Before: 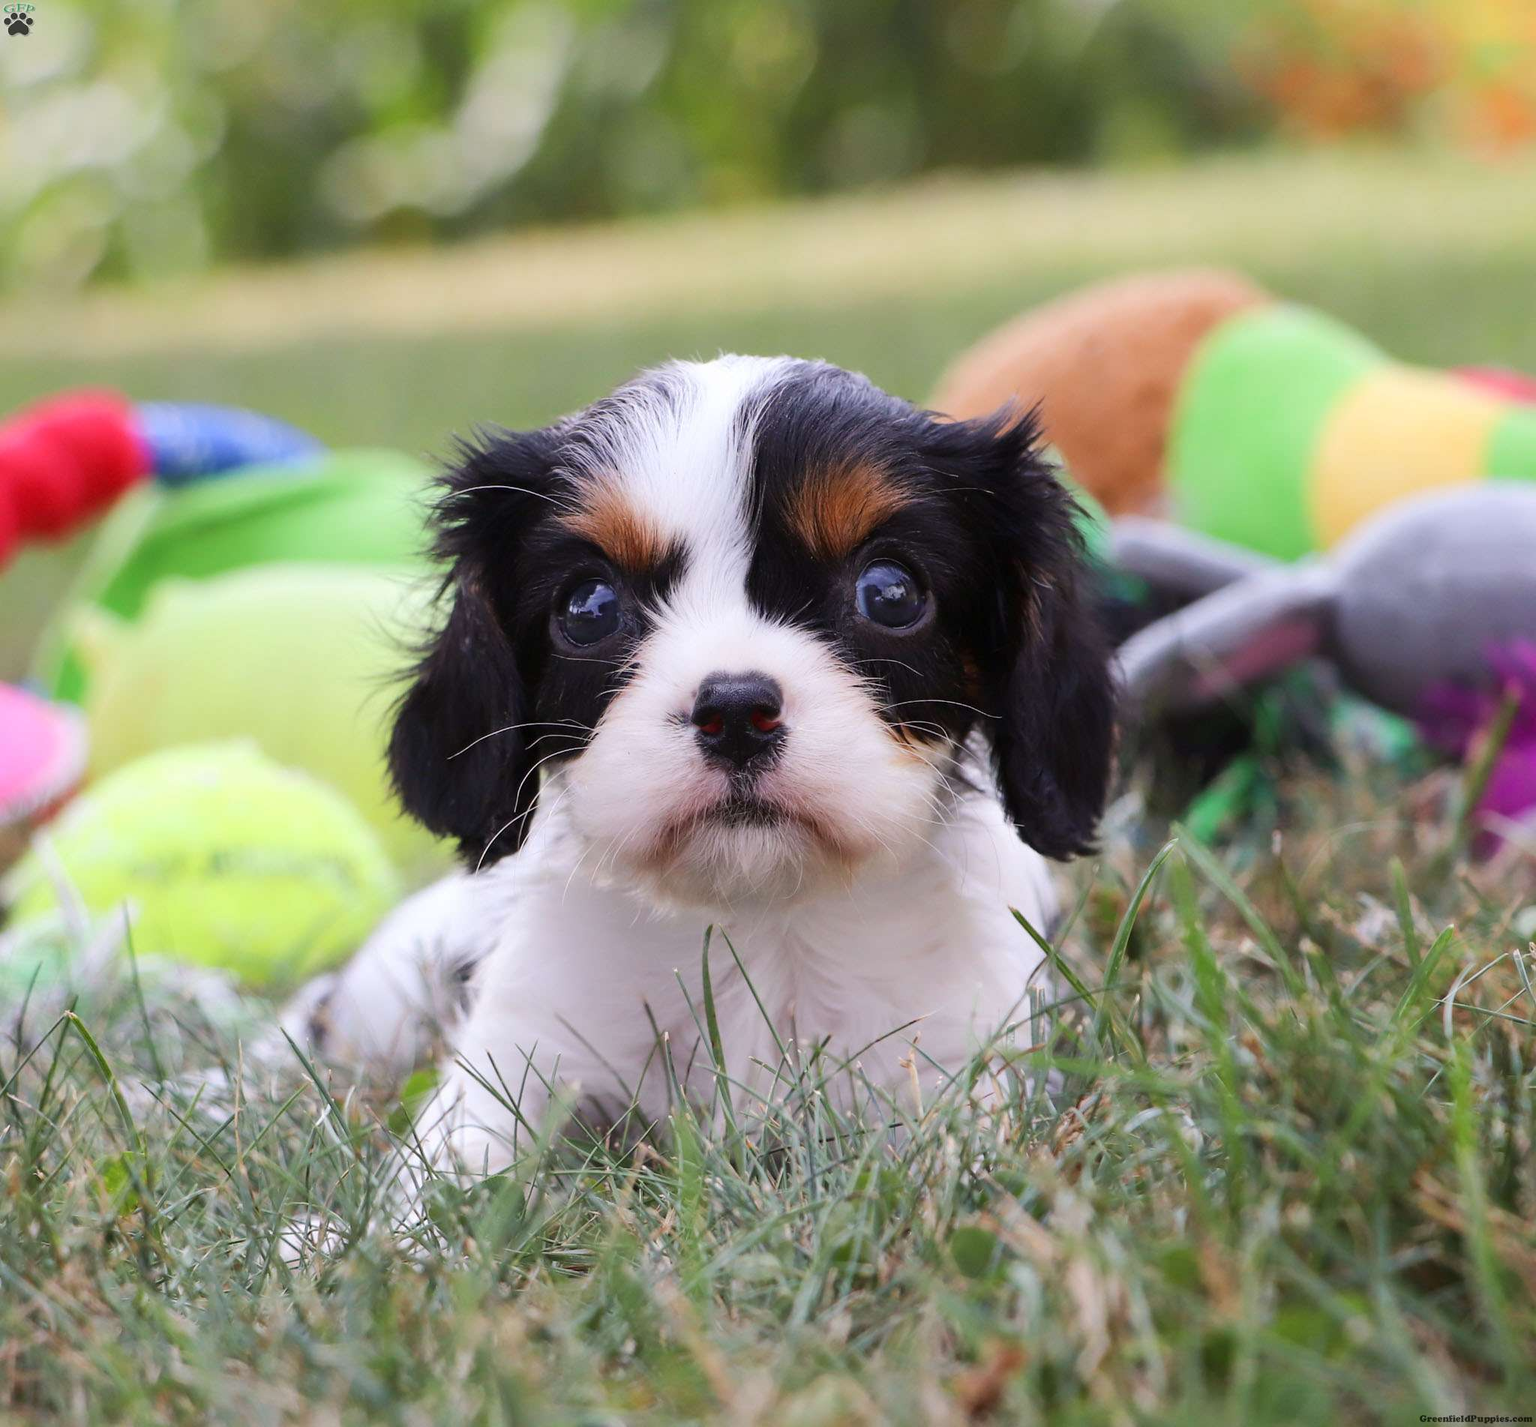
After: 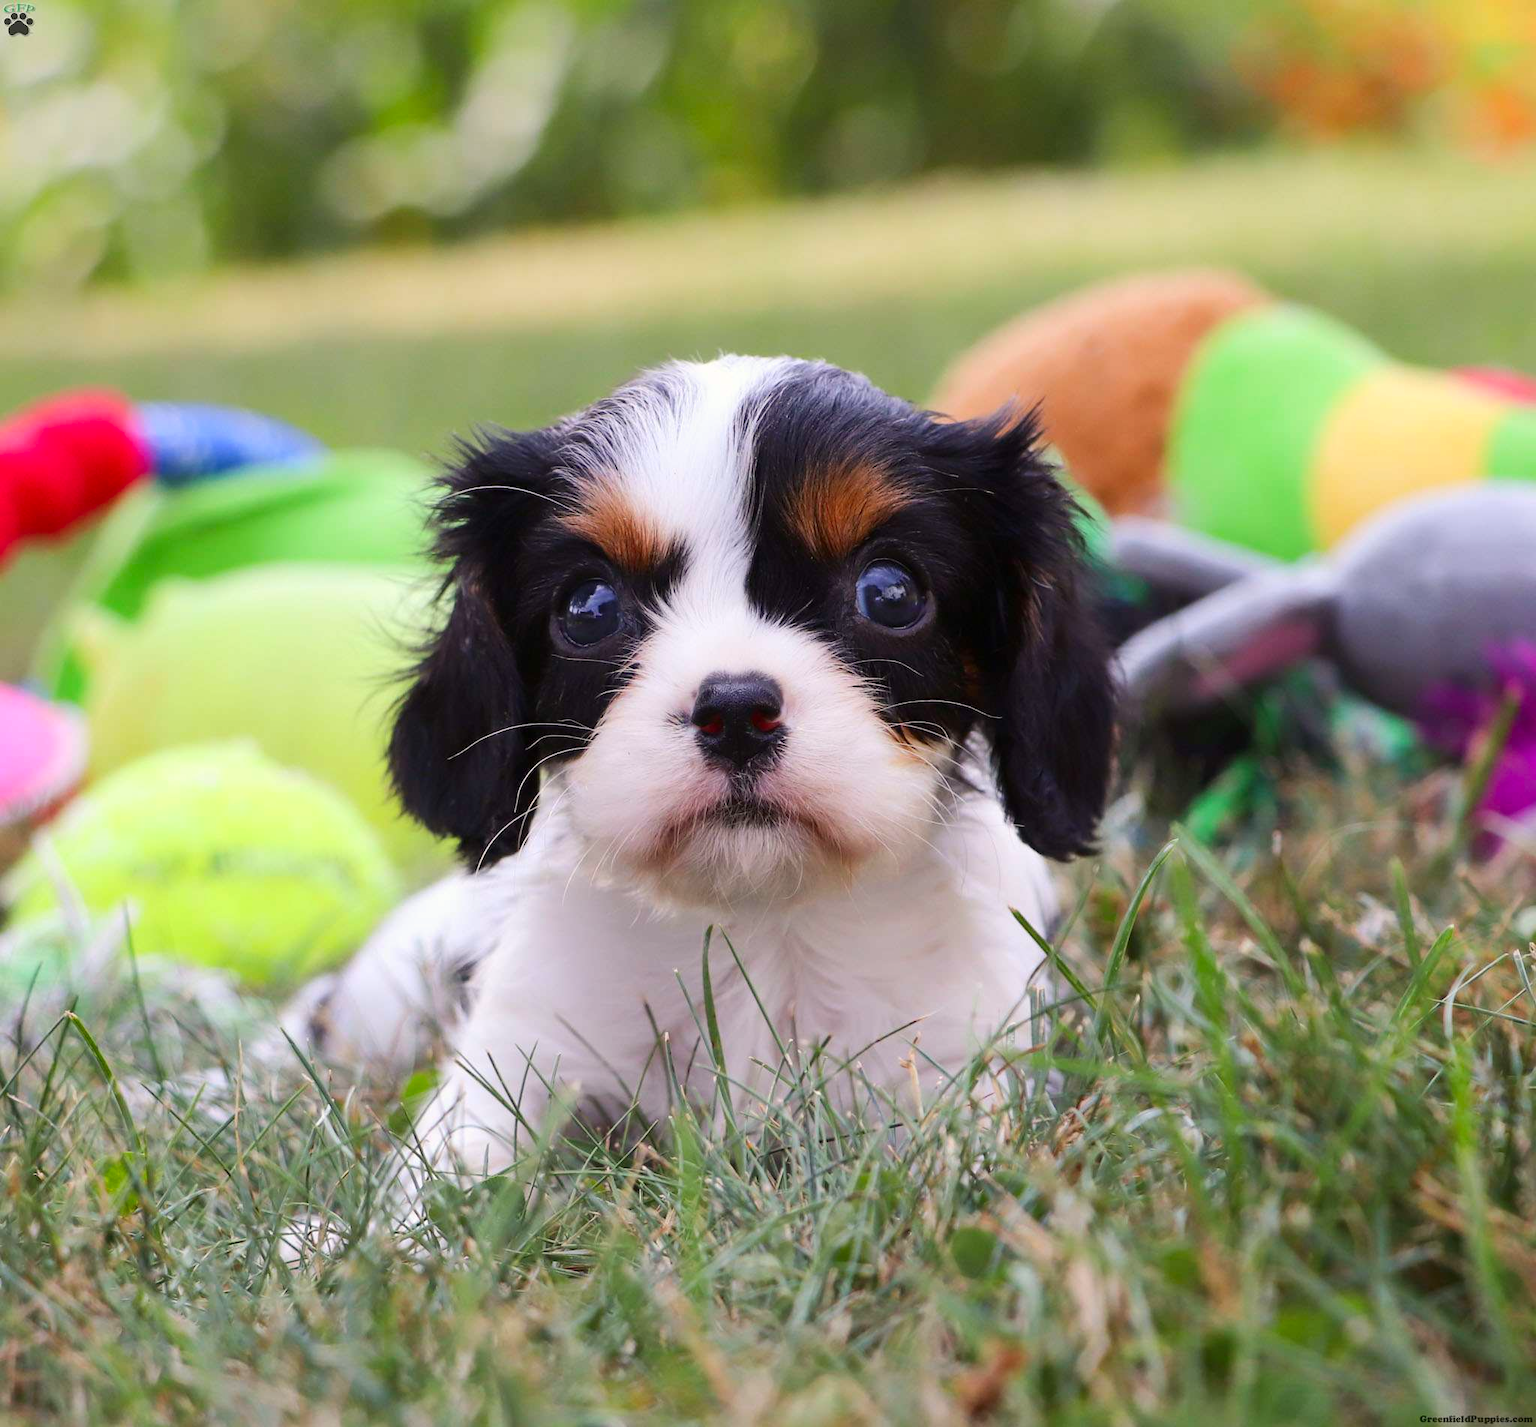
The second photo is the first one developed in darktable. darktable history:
white balance: emerald 1
contrast brightness saturation: contrast 0.08, saturation 0.2
color correction: highlights b* 3
